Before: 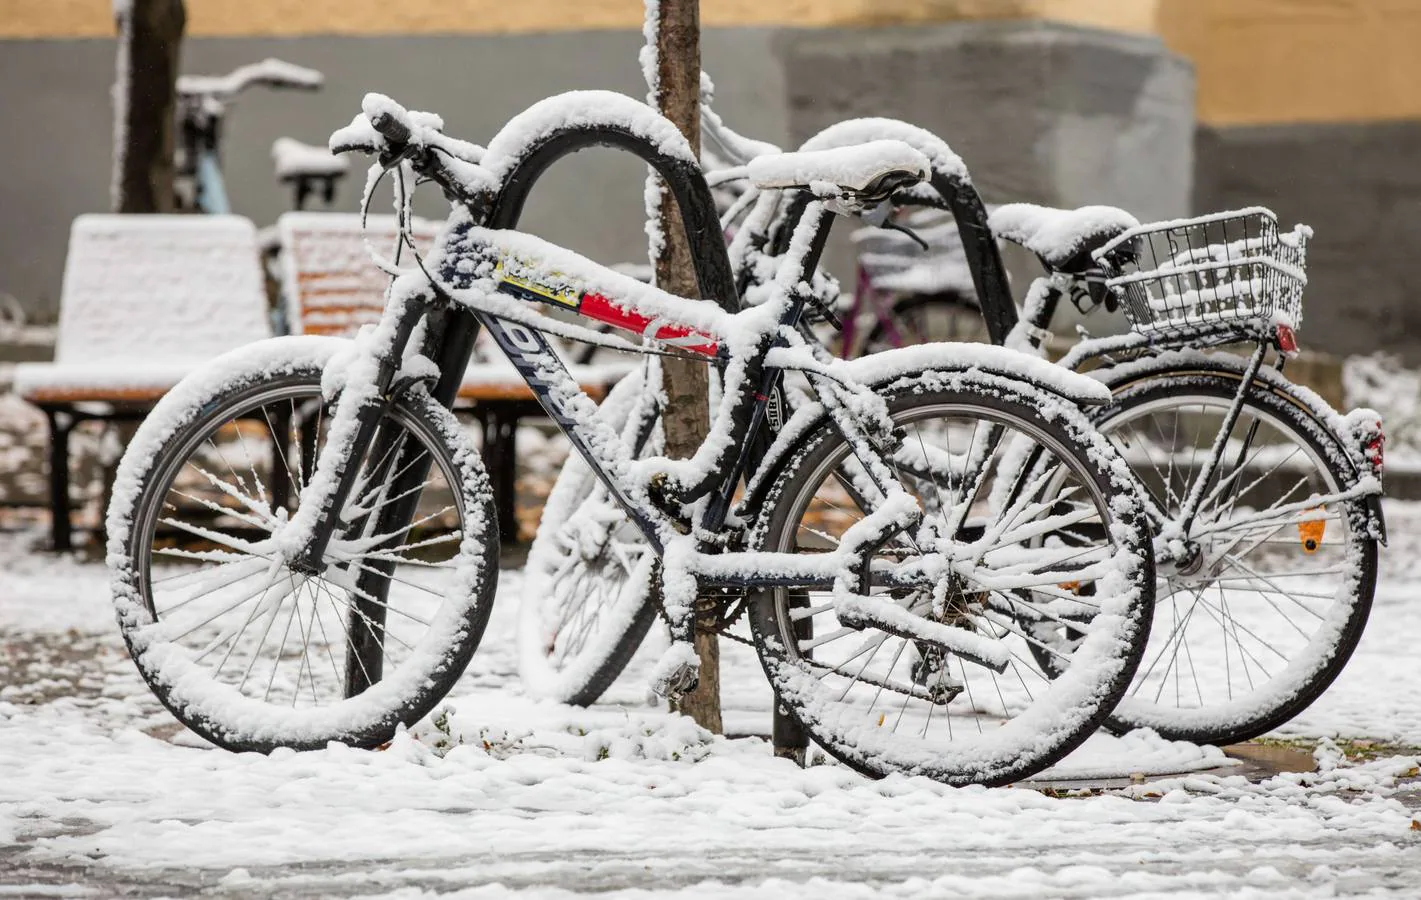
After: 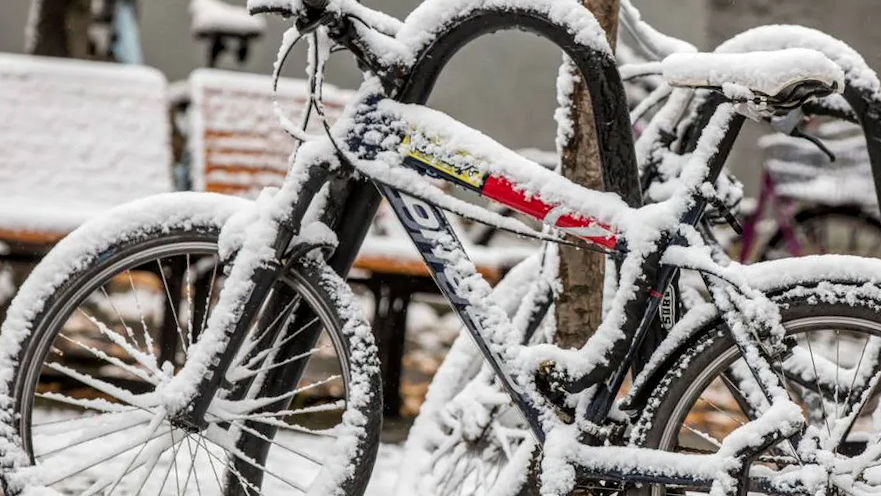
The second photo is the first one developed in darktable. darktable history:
crop and rotate: angle -4.99°, left 2.122%, top 6.945%, right 27.566%, bottom 30.519%
local contrast: detail 130%
